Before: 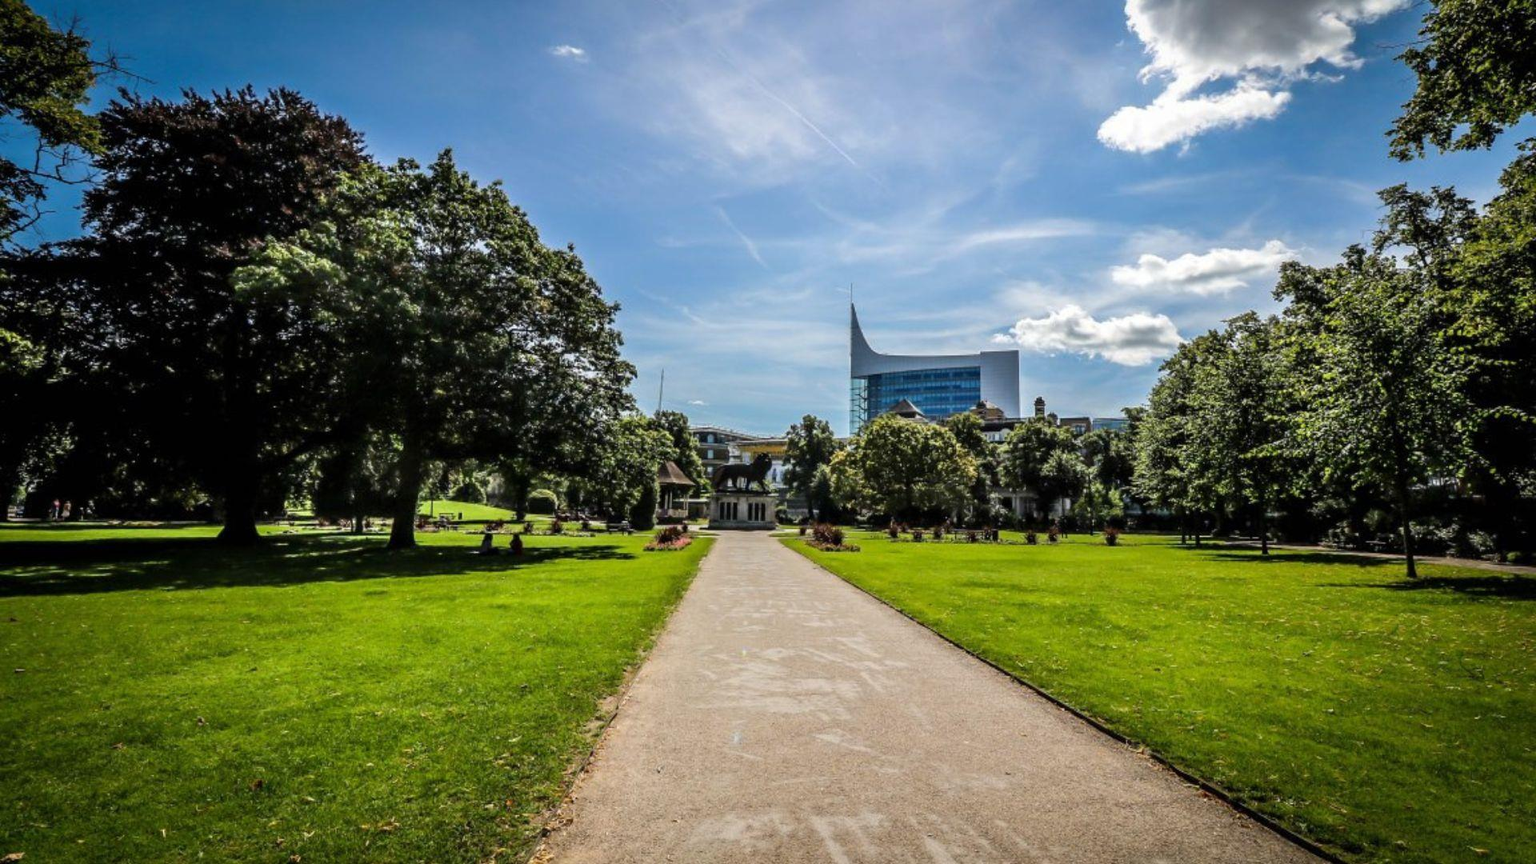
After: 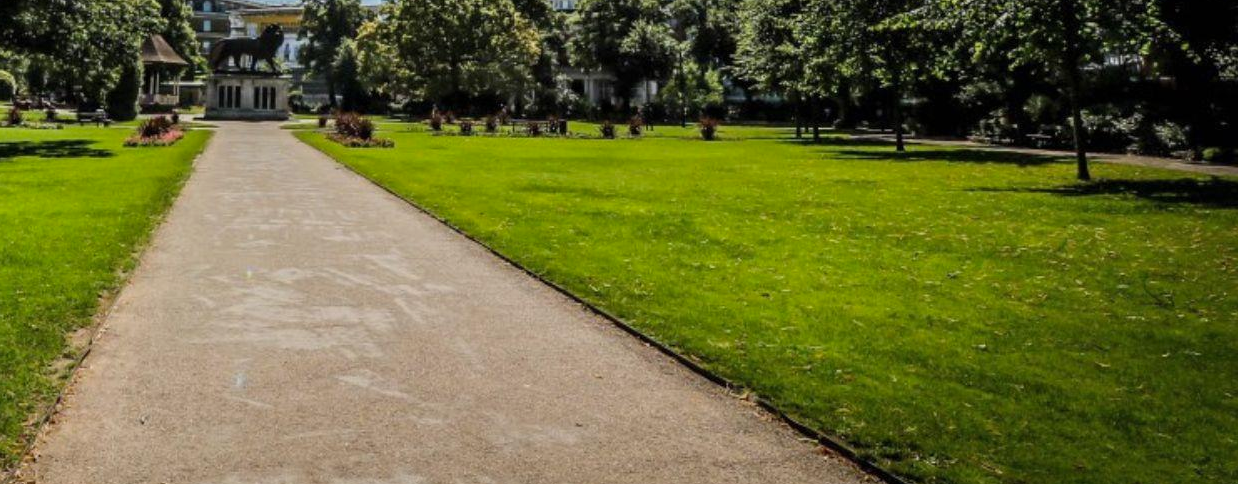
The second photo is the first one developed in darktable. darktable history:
exposure: exposure -0.041 EV, compensate highlight preservation false
shadows and highlights: shadows 25, white point adjustment -3, highlights -30
crop and rotate: left 35.509%, top 50.238%, bottom 4.934%
